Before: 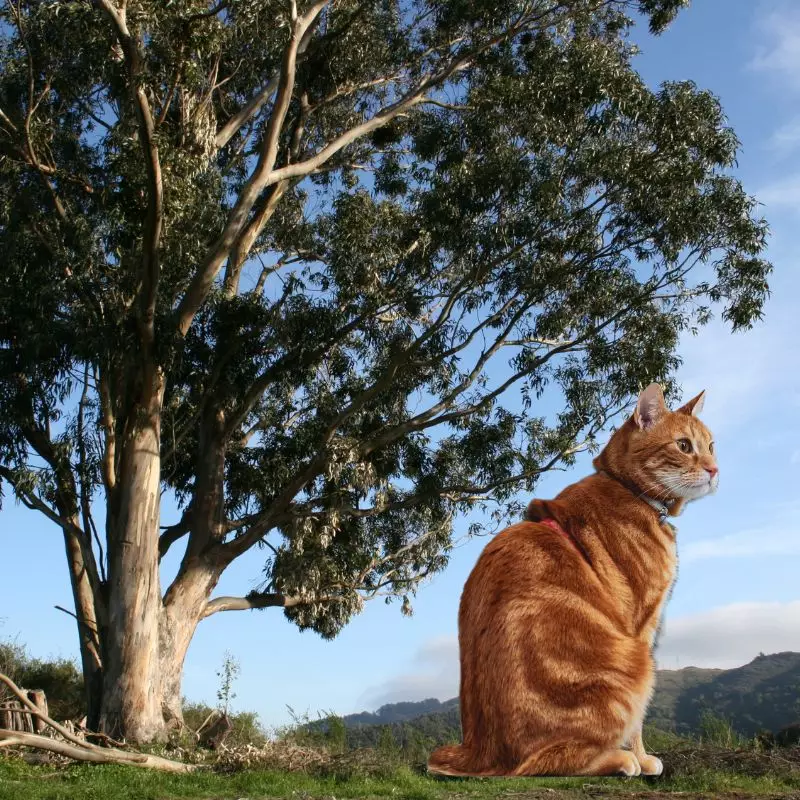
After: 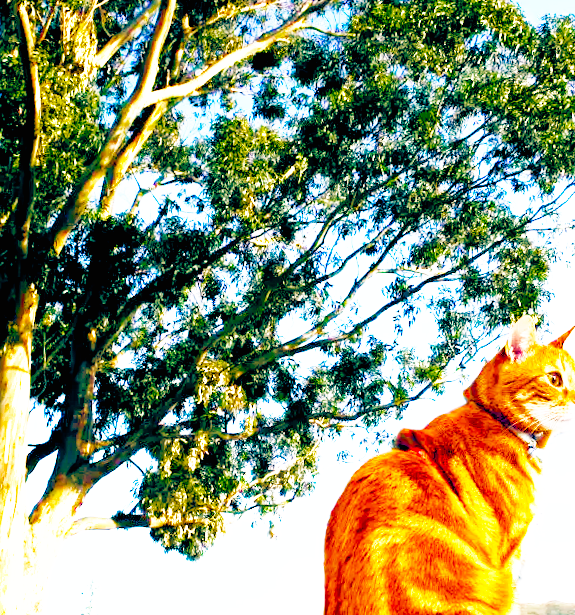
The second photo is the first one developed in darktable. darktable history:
base curve: curves: ch0 [(0, 0) (0.007, 0.004) (0.027, 0.03) (0.046, 0.07) (0.207, 0.54) (0.442, 0.872) (0.673, 0.972) (1, 1)], preserve colors none
exposure: black level correction -0.005, exposure 1.002 EV, compensate highlight preservation false
color balance: lift [0.975, 0.993, 1, 1.015], gamma [1.1, 1, 1, 0.945], gain [1, 1.04, 1, 0.95]
tone curve: curves: ch0 [(0, 0) (0.266, 0.247) (0.741, 0.751) (1, 1)], color space Lab, linked channels, preserve colors none
color balance rgb: linear chroma grading › shadows 10%, linear chroma grading › highlights 10%, linear chroma grading › global chroma 15%, linear chroma grading › mid-tones 15%, perceptual saturation grading › global saturation 40%, perceptual saturation grading › highlights -25%, perceptual saturation grading › mid-tones 35%, perceptual saturation grading › shadows 35%, perceptual brilliance grading › global brilliance 11.29%, global vibrance 11.29%
crop and rotate: left 17.046%, top 10.659%, right 12.989%, bottom 14.553%
rotate and perspective: rotation 1.72°, automatic cropping off
shadows and highlights: on, module defaults
